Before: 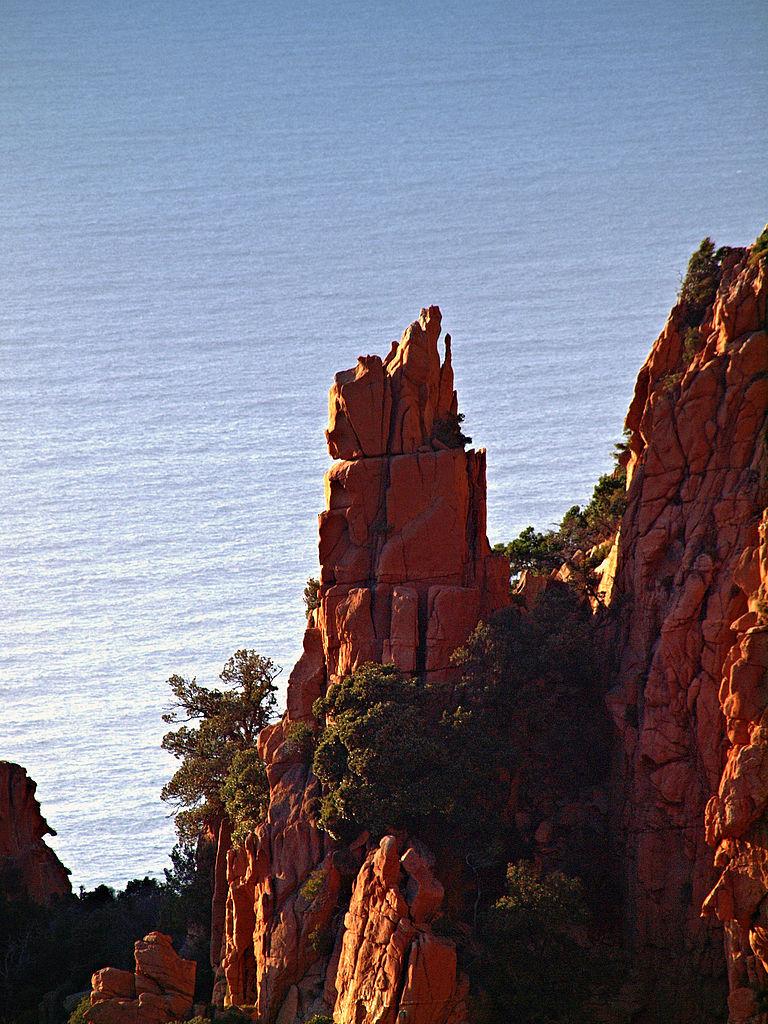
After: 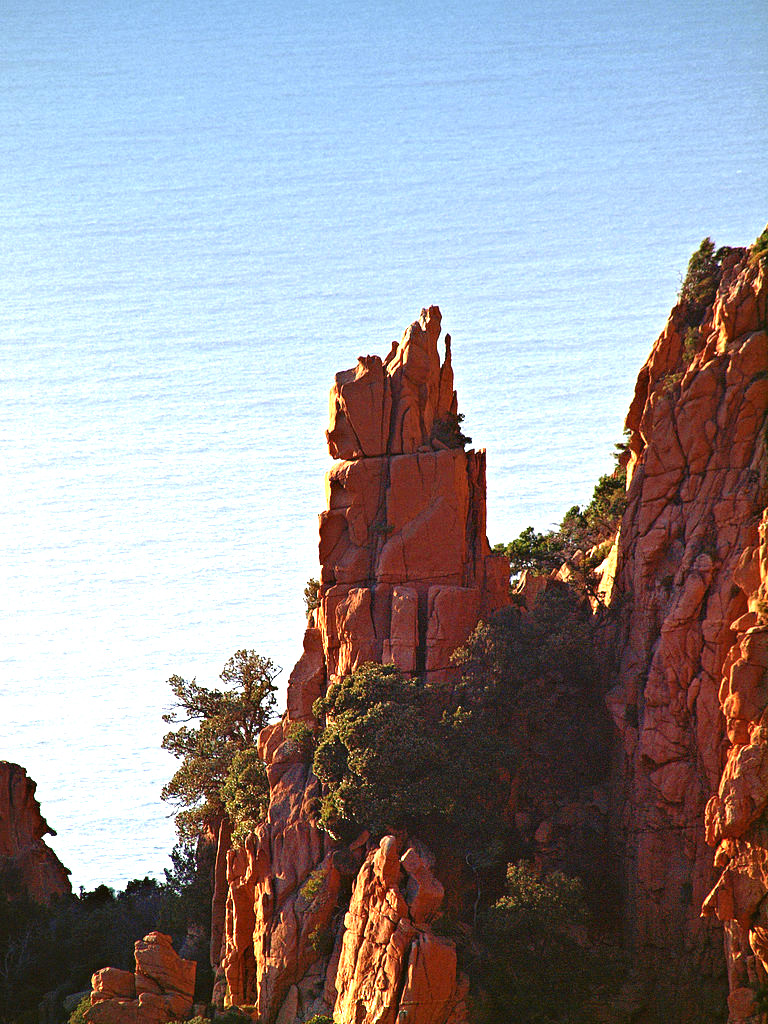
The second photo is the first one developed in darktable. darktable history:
color balance: lift [1.004, 1.002, 1.002, 0.998], gamma [1, 1.007, 1.002, 0.993], gain [1, 0.977, 1.013, 1.023], contrast -3.64%
exposure: exposure 0.935 EV, compensate highlight preservation false
